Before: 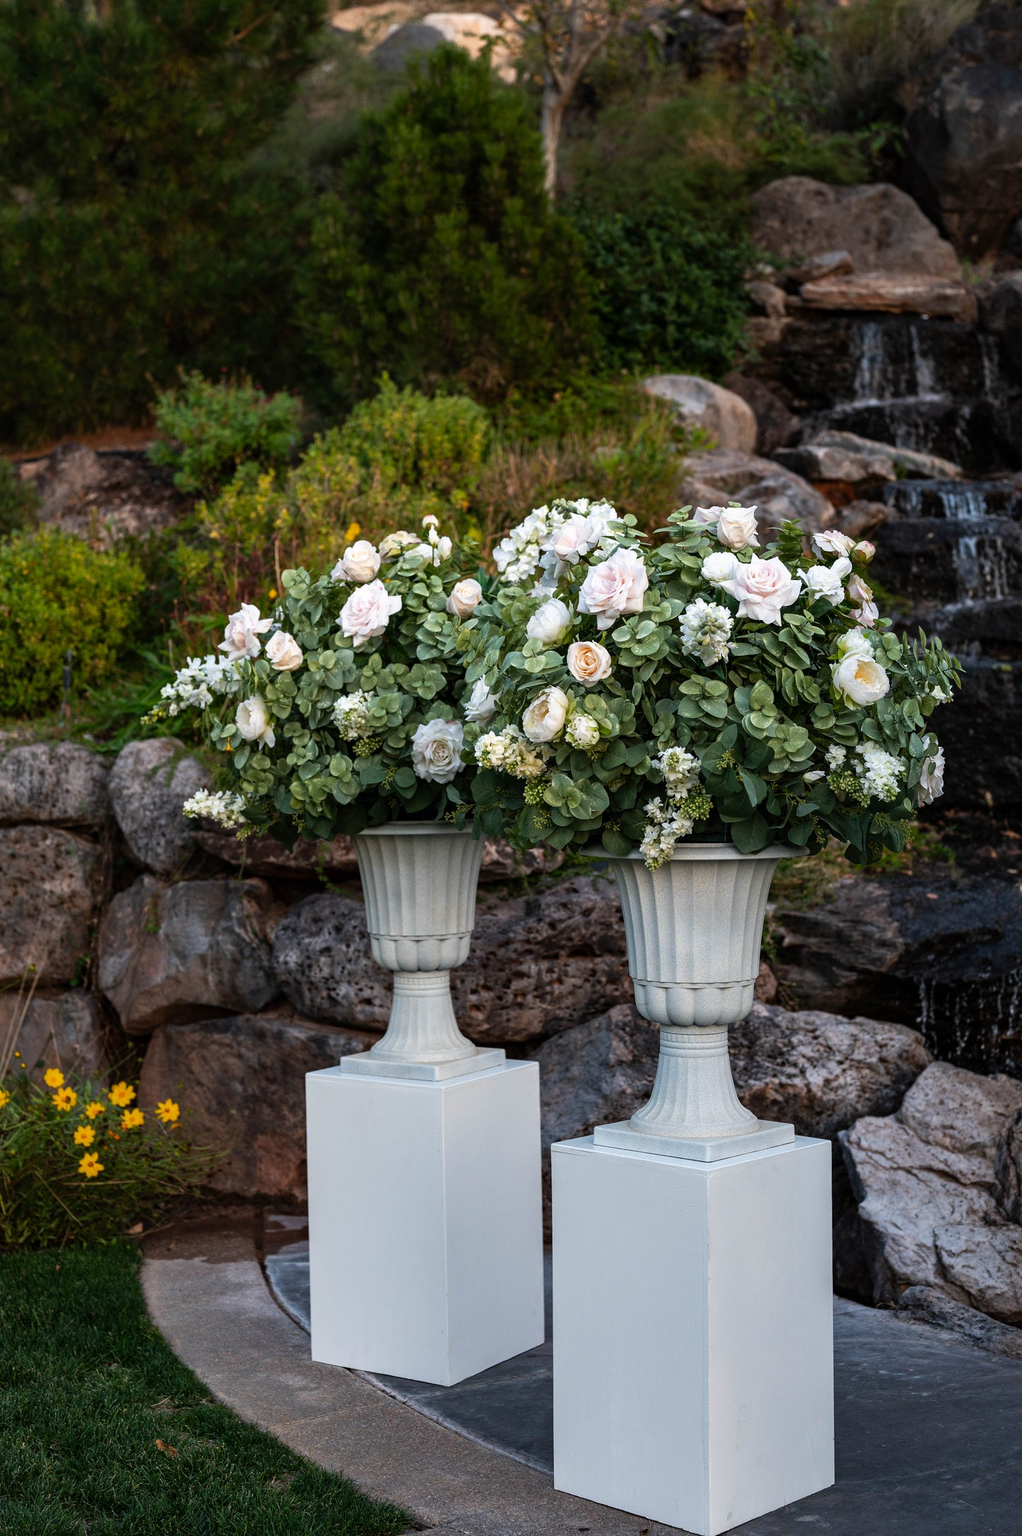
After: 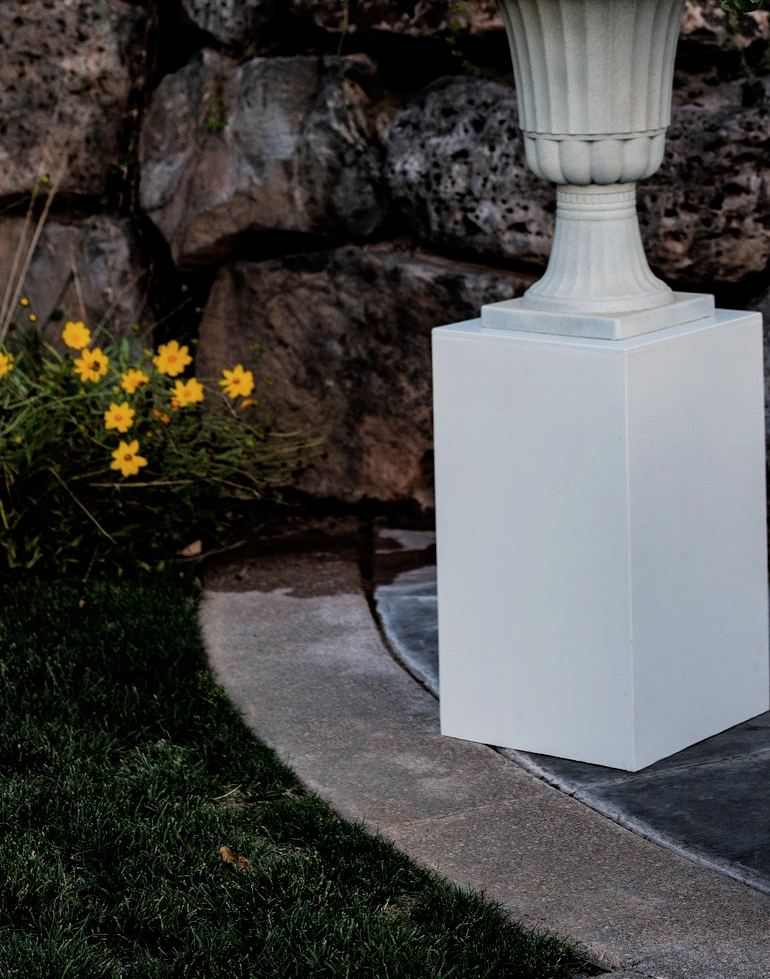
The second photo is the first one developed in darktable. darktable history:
filmic rgb: black relative exposure -7.74 EV, white relative exposure 4.4 EV, hardness 3.75, latitude 49.19%, contrast 1.101
crop and rotate: top 54.785%, right 46.65%, bottom 0.12%
contrast brightness saturation: saturation -0.068
